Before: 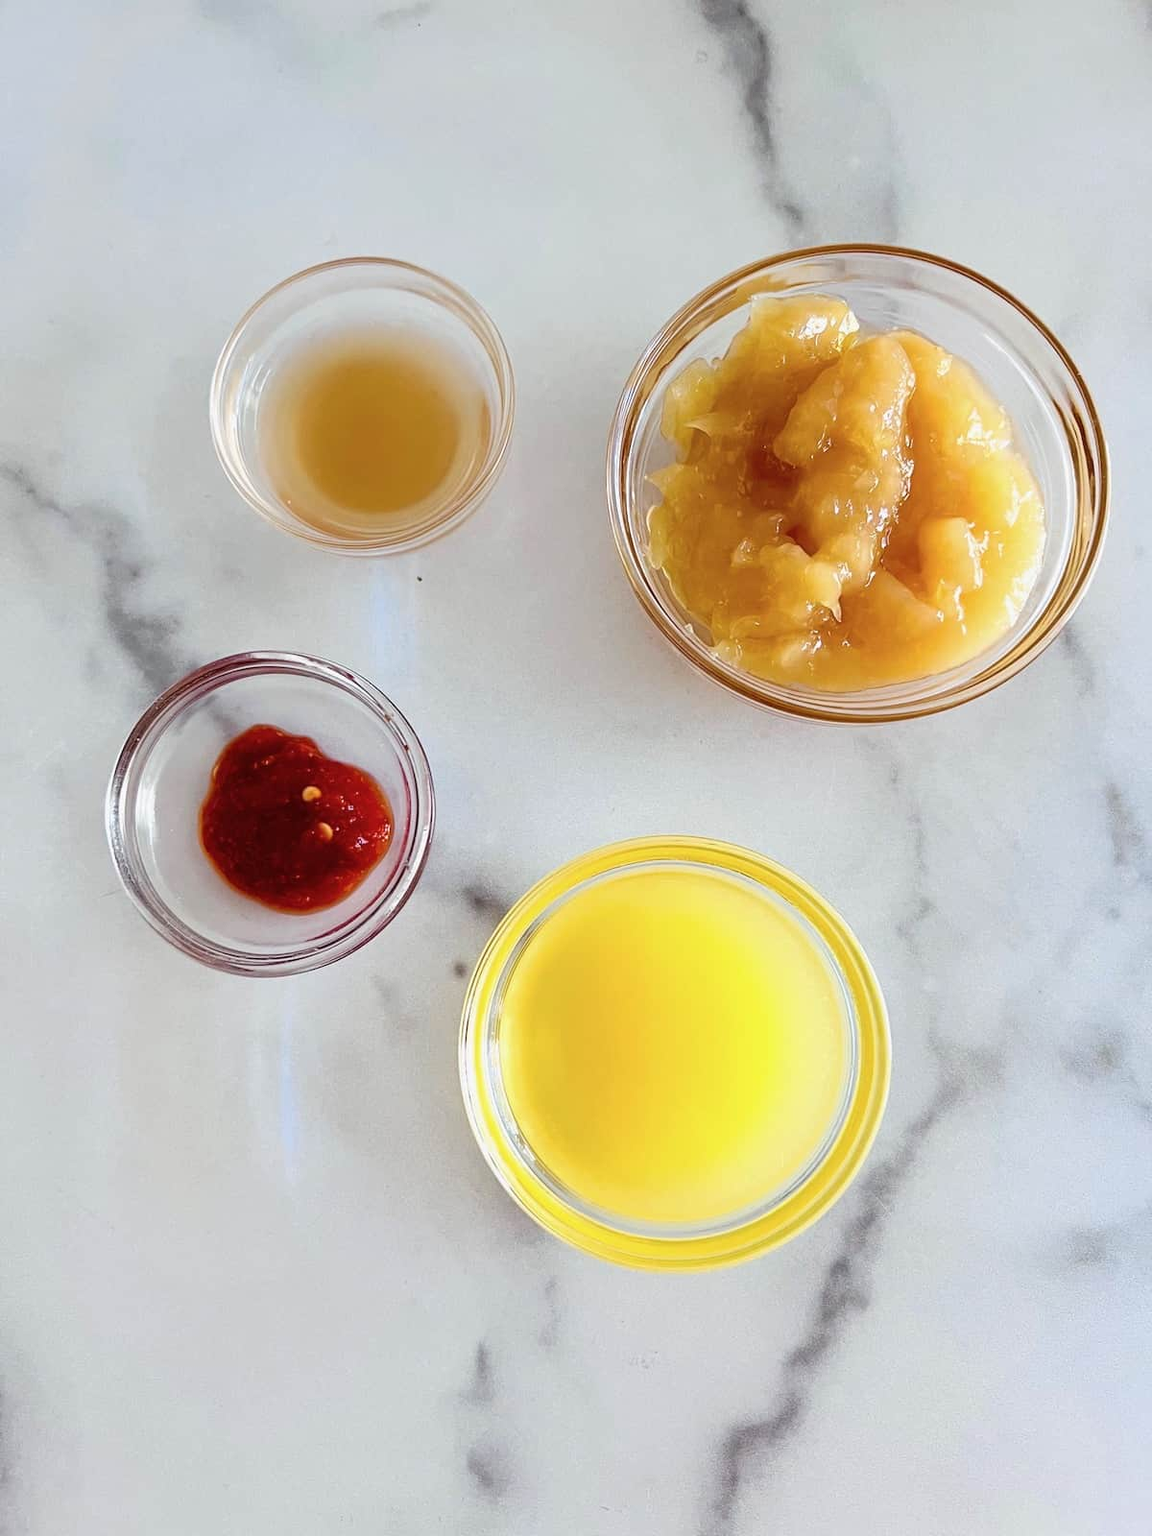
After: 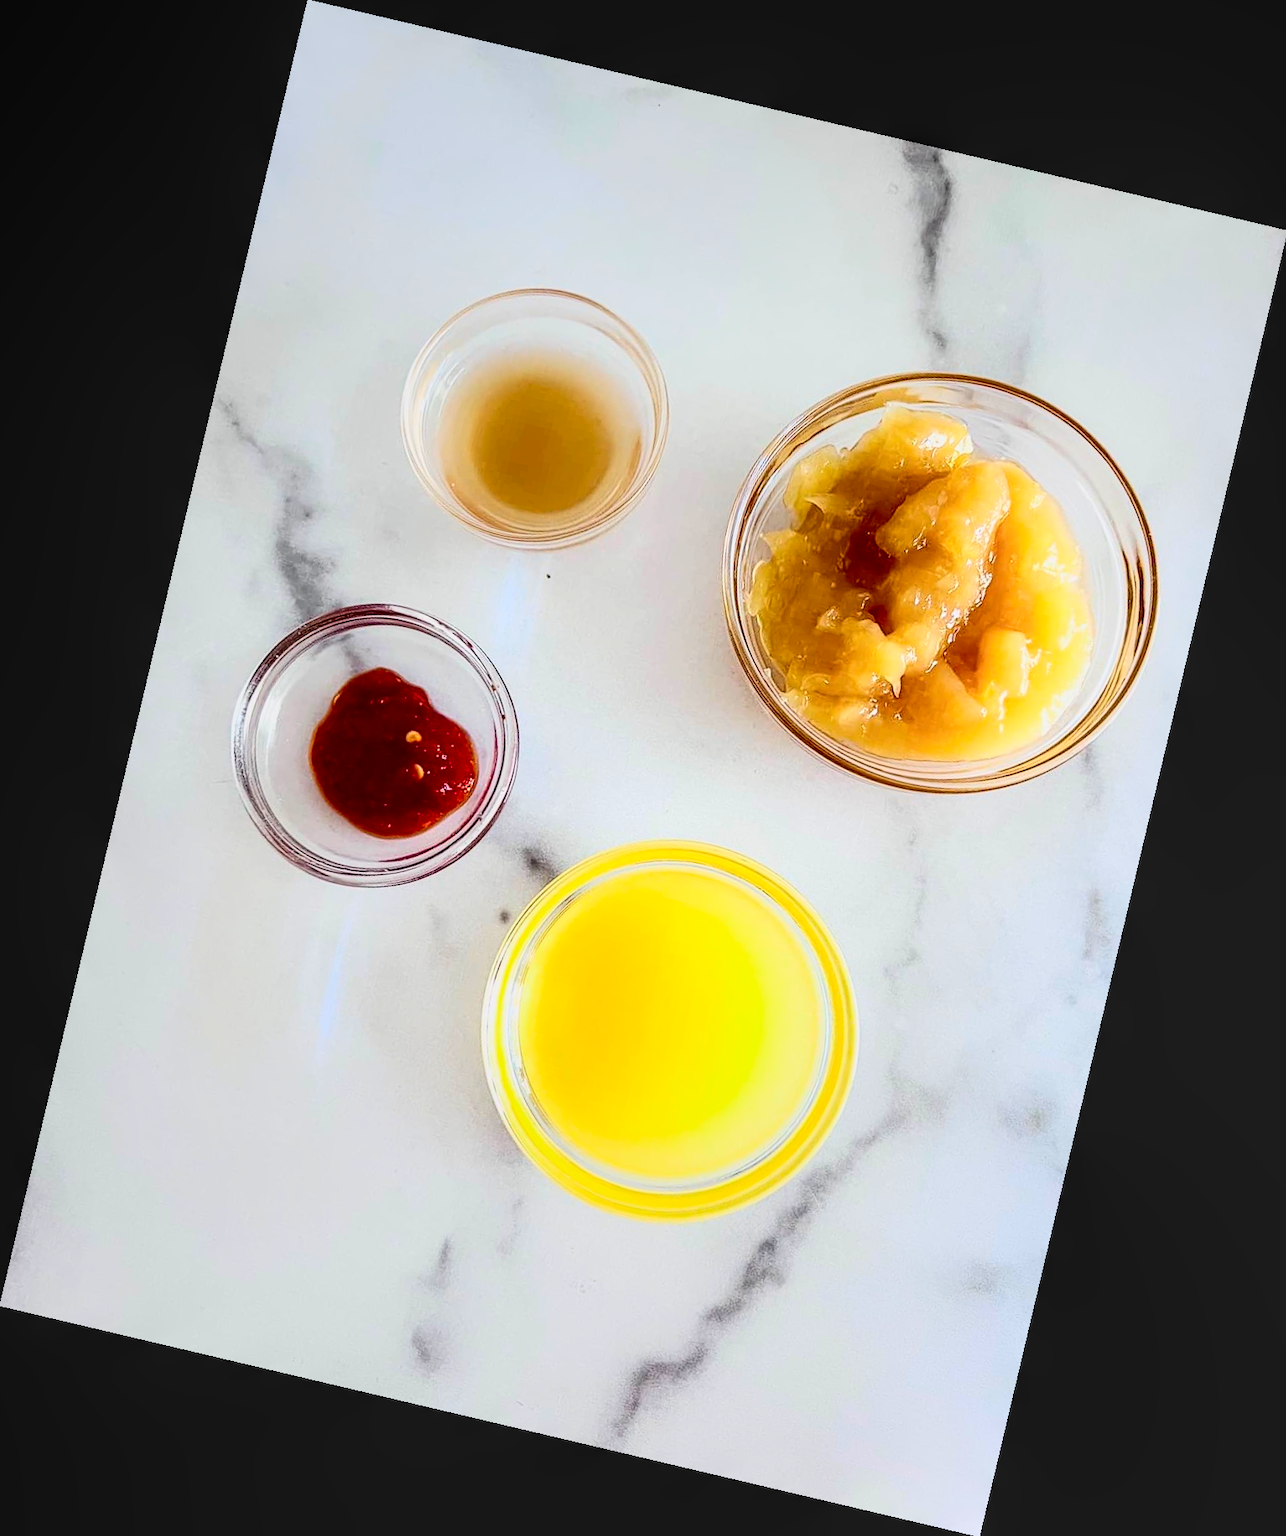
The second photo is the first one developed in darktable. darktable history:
rotate and perspective: rotation 13.27°, automatic cropping off
contrast brightness saturation: contrast 0.4, brightness 0.05, saturation 0.25
contrast equalizer: y [[0.5, 0.486, 0.447, 0.446, 0.489, 0.5], [0.5 ×6], [0.5 ×6], [0 ×6], [0 ×6]]
local contrast: on, module defaults
